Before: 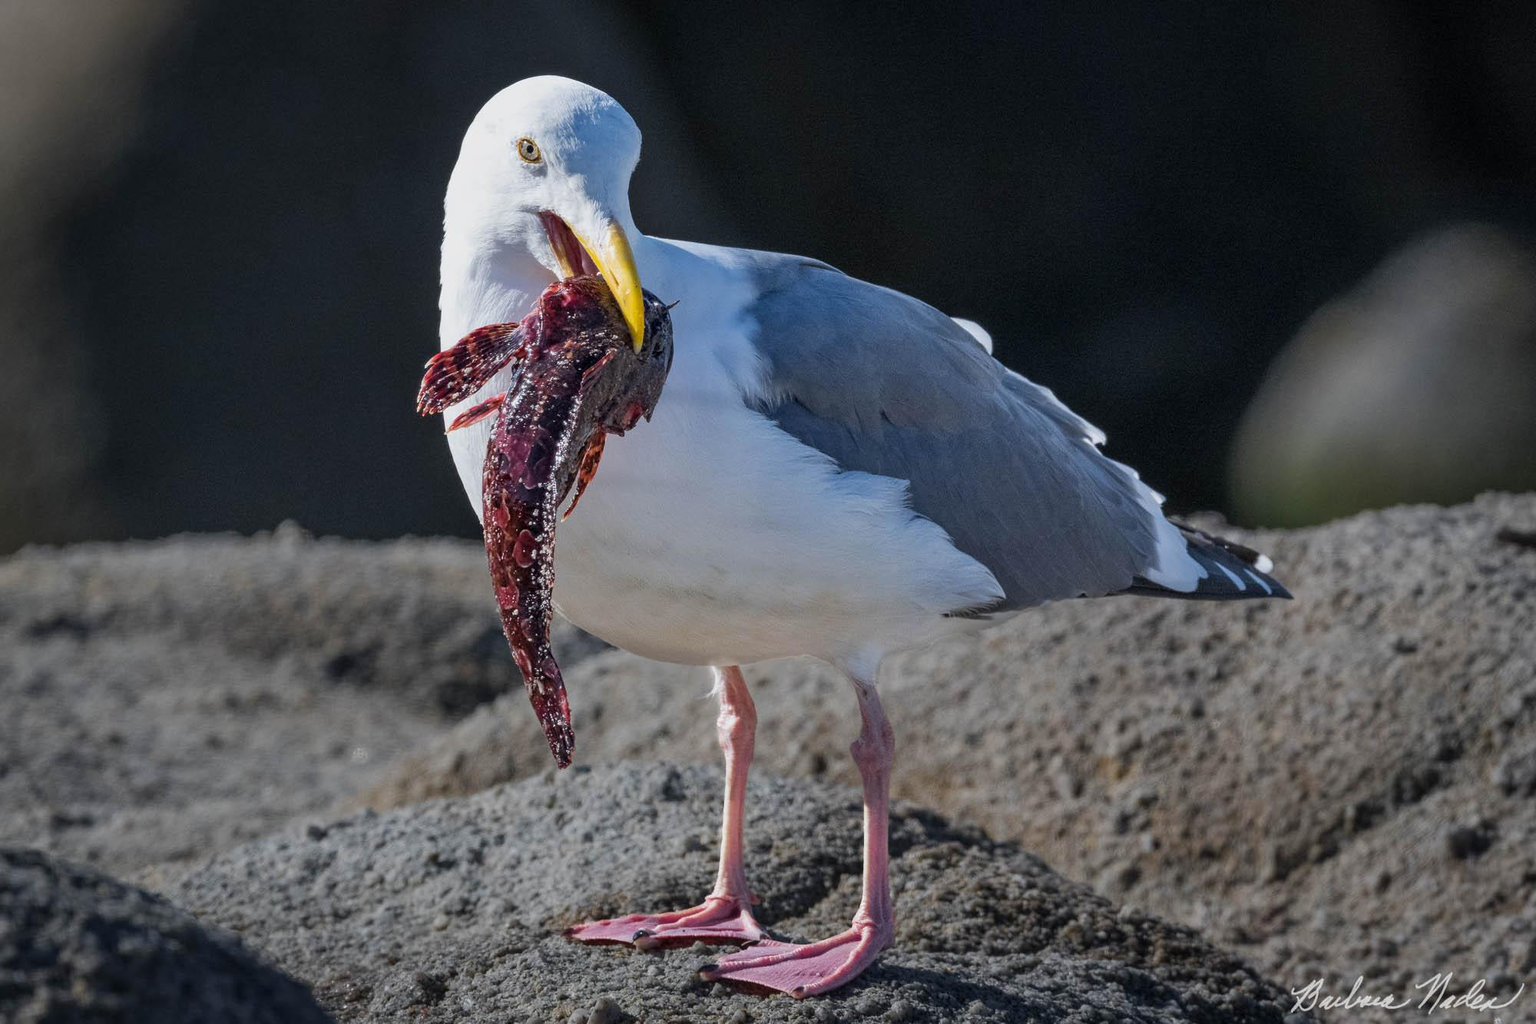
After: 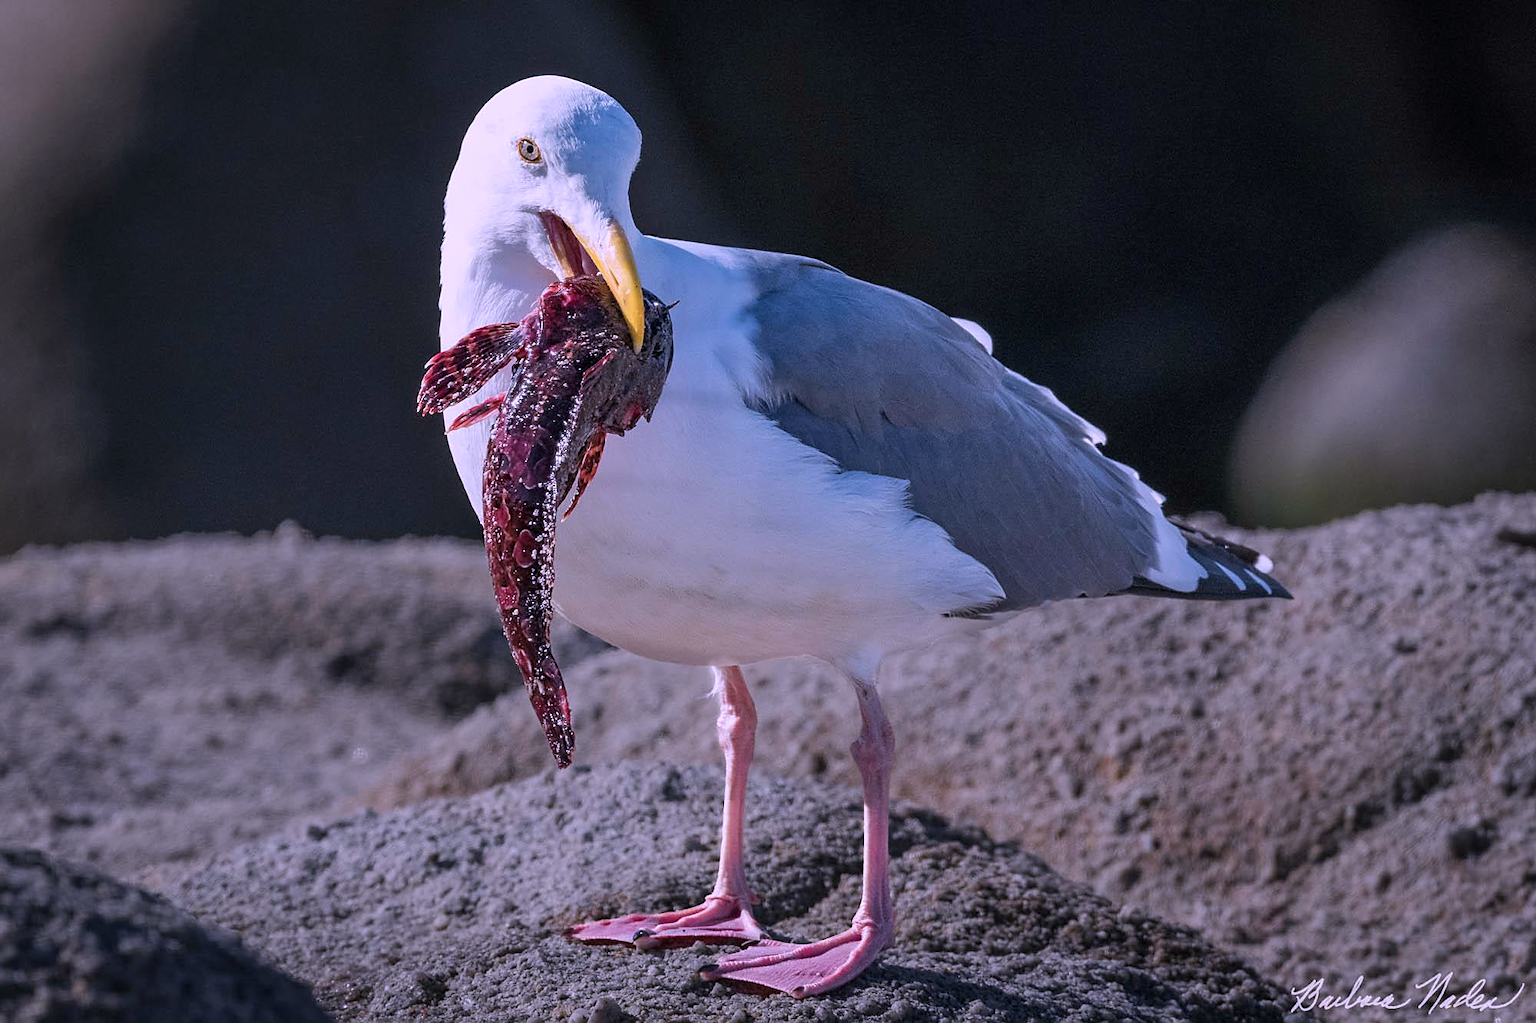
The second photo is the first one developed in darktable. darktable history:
color correction: highlights a* 15.05, highlights b* -25.28
sharpen: radius 1.858, amount 0.414, threshold 1.334
